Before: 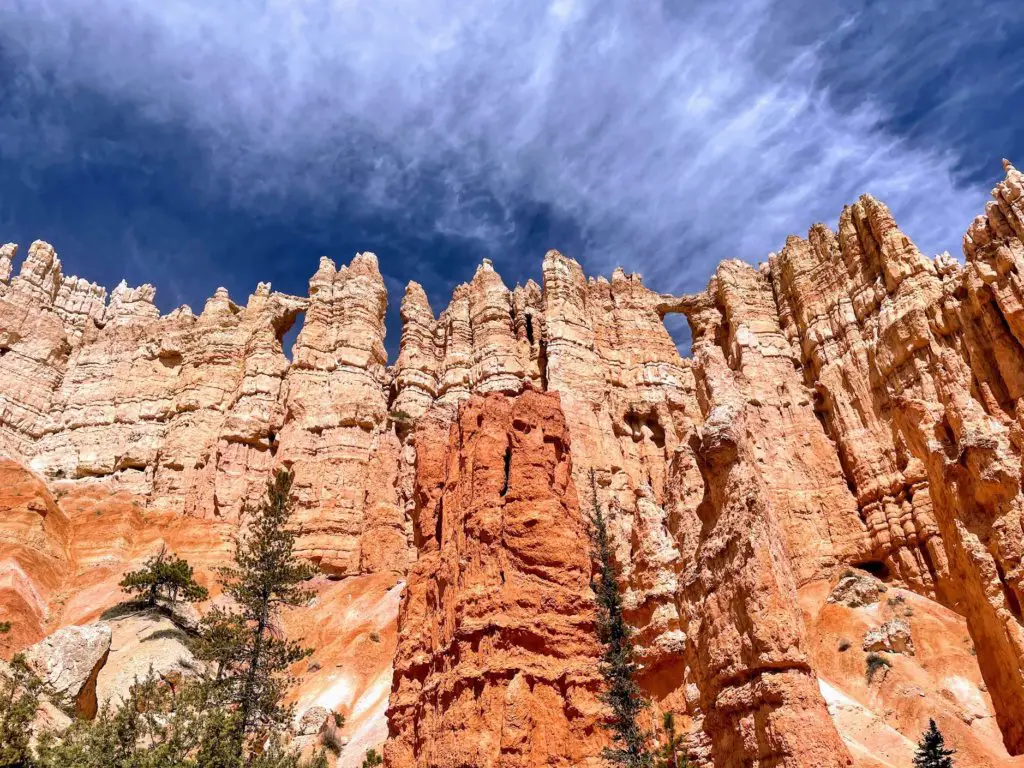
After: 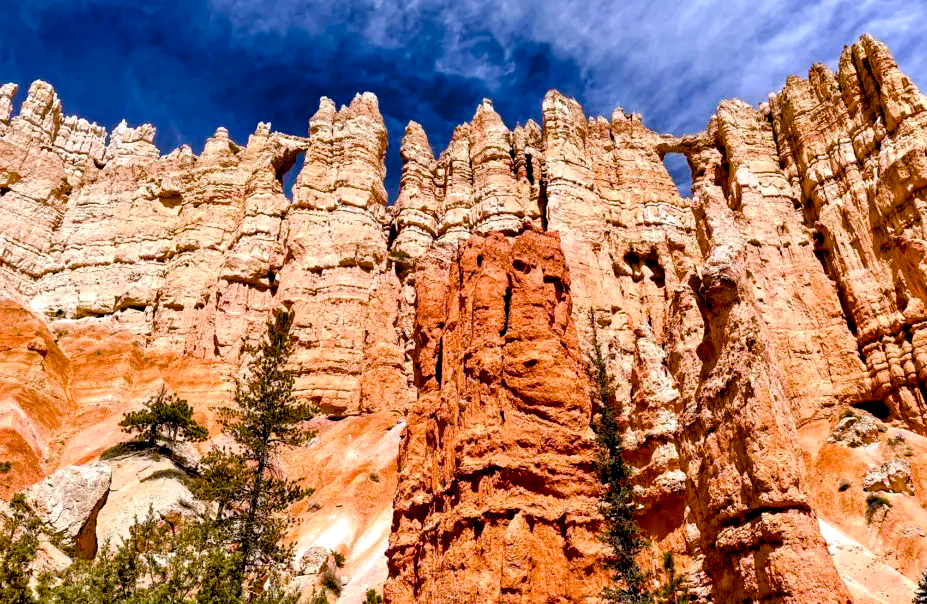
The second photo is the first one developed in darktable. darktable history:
color balance rgb: shadows lift › luminance -9.41%, highlights gain › luminance 17.6%, global offset › luminance -1.45%, perceptual saturation grading › highlights -17.77%, perceptual saturation grading › mid-tones 33.1%, perceptual saturation grading › shadows 50.52%, global vibrance 24.22%
crop: top 20.916%, right 9.437%, bottom 0.316%
